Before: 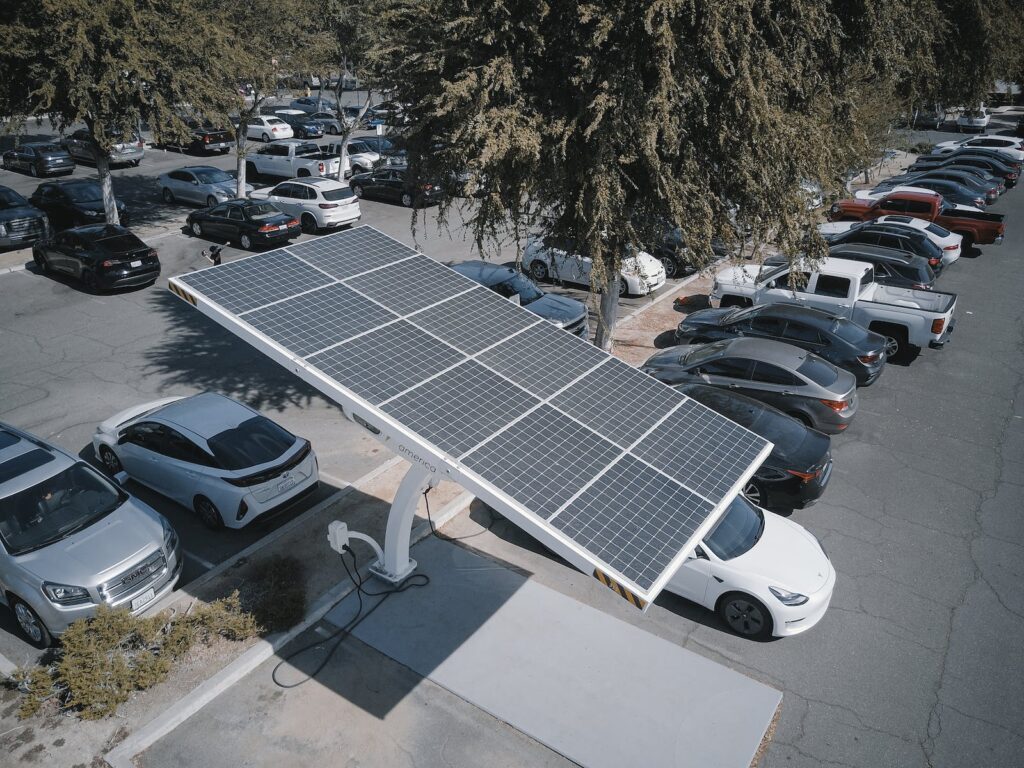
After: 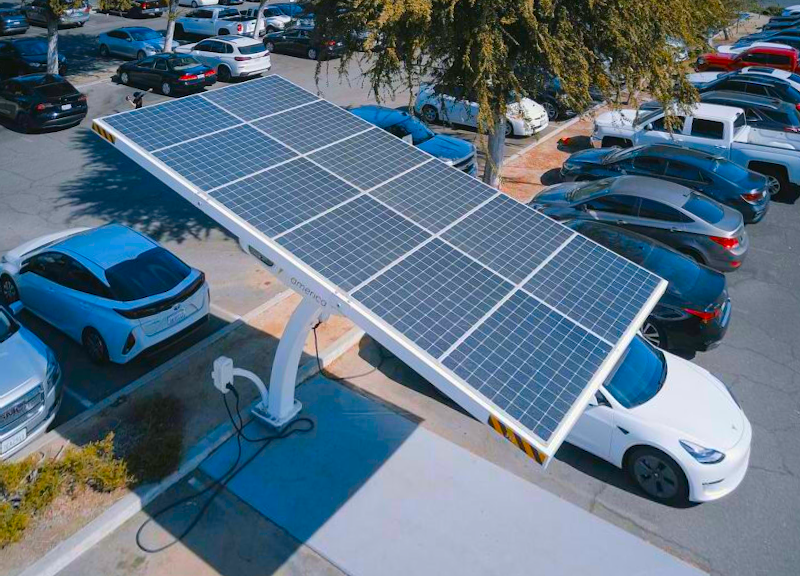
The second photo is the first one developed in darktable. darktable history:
crop and rotate: angle 0.03°, top 11.643%, right 5.651%, bottom 11.189%
color correction: saturation 3
rotate and perspective: rotation 0.72°, lens shift (vertical) -0.352, lens shift (horizontal) -0.051, crop left 0.152, crop right 0.859, crop top 0.019, crop bottom 0.964
